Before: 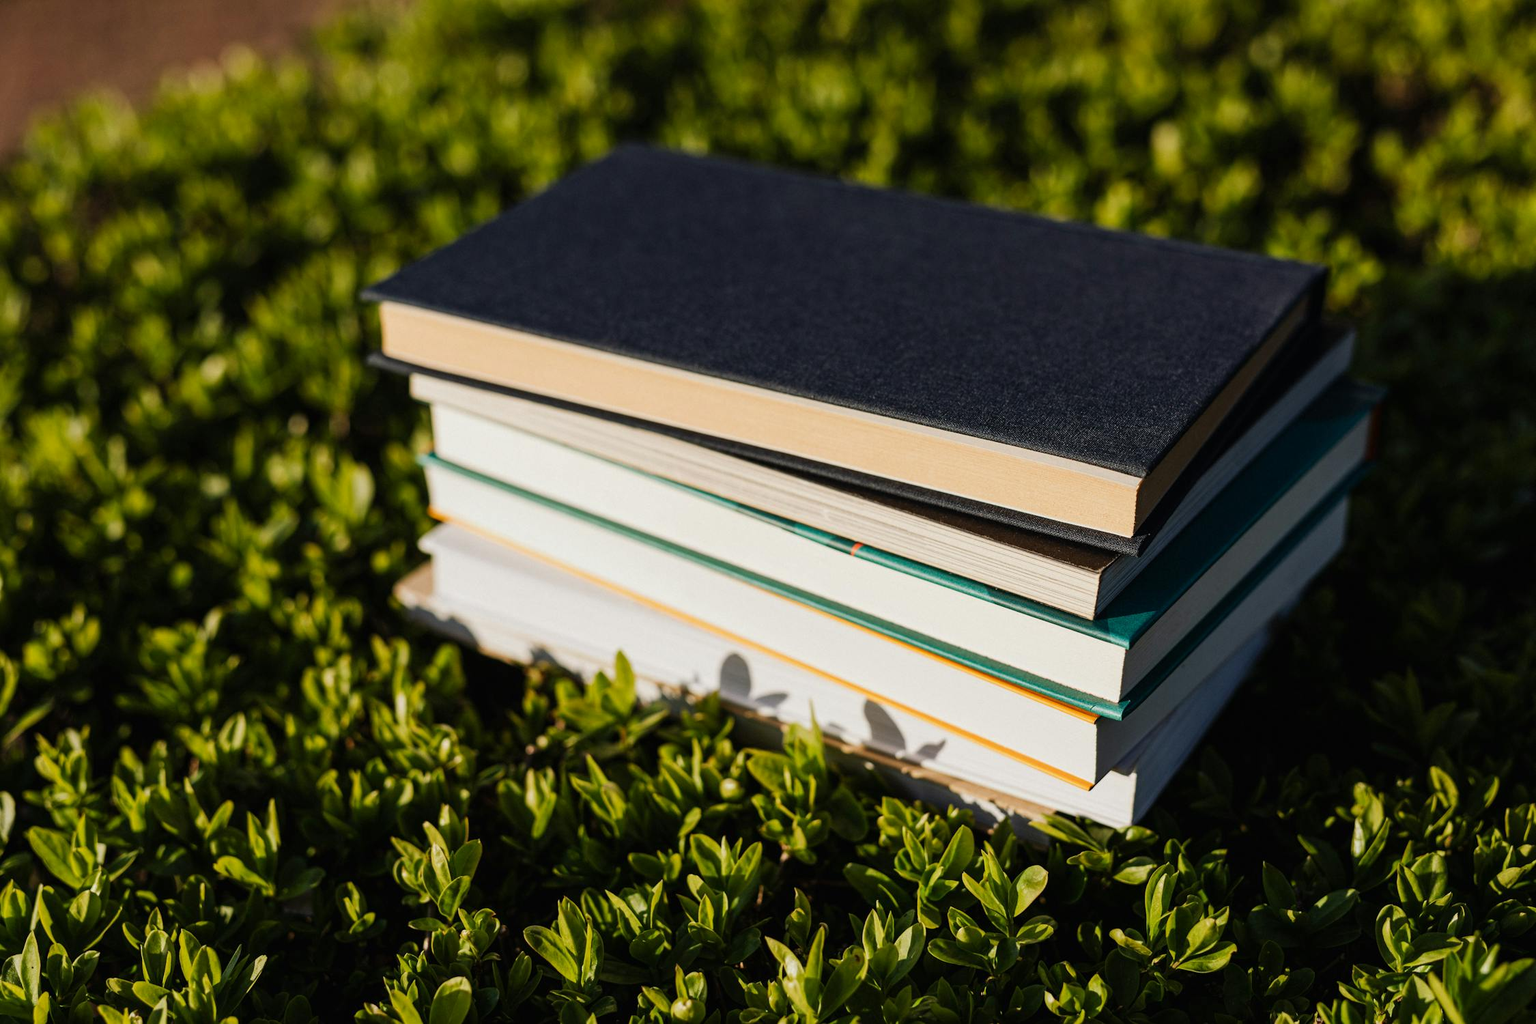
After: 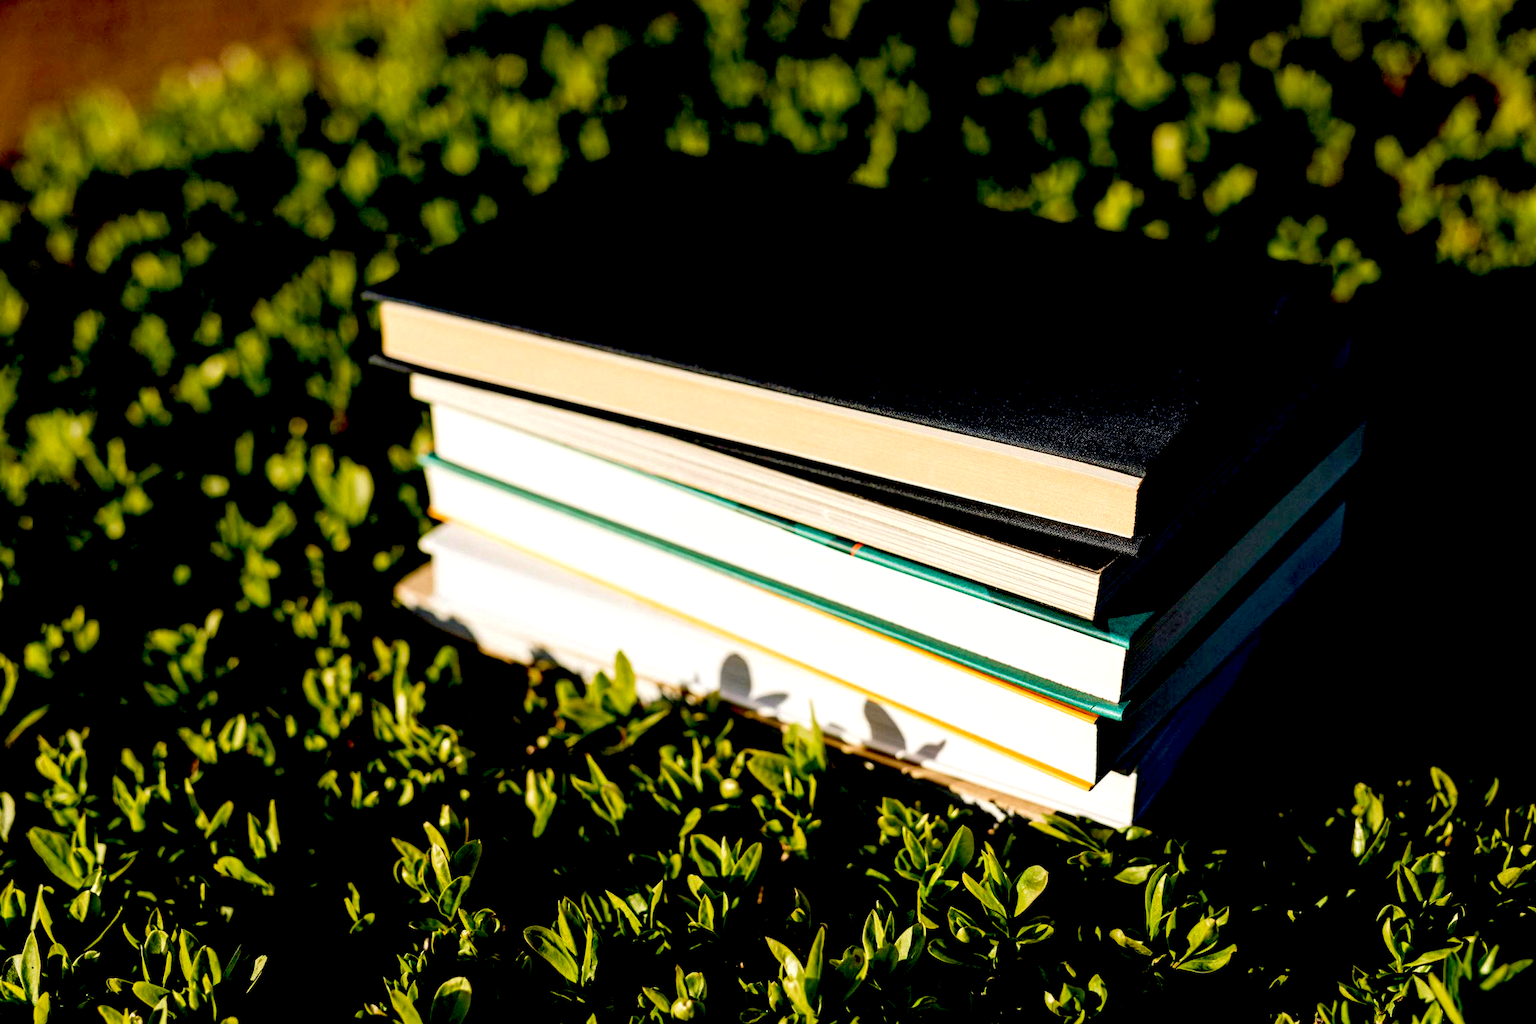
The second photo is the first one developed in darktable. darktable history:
color balance rgb: on, module defaults
velvia: on, module defaults
exposure: black level correction 0.04, exposure 0.5 EV, compensate highlight preservation false
